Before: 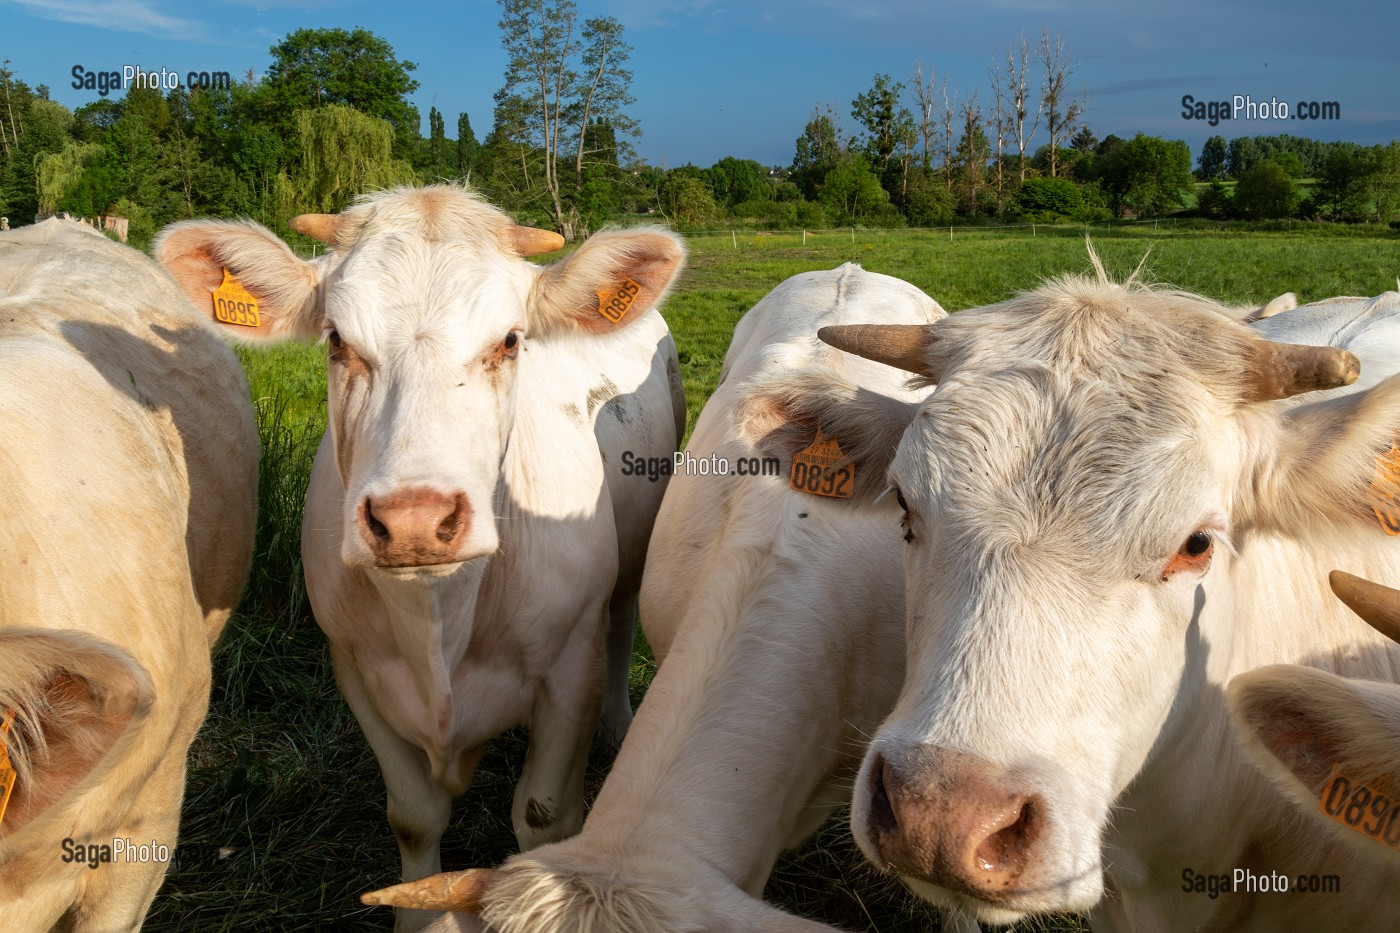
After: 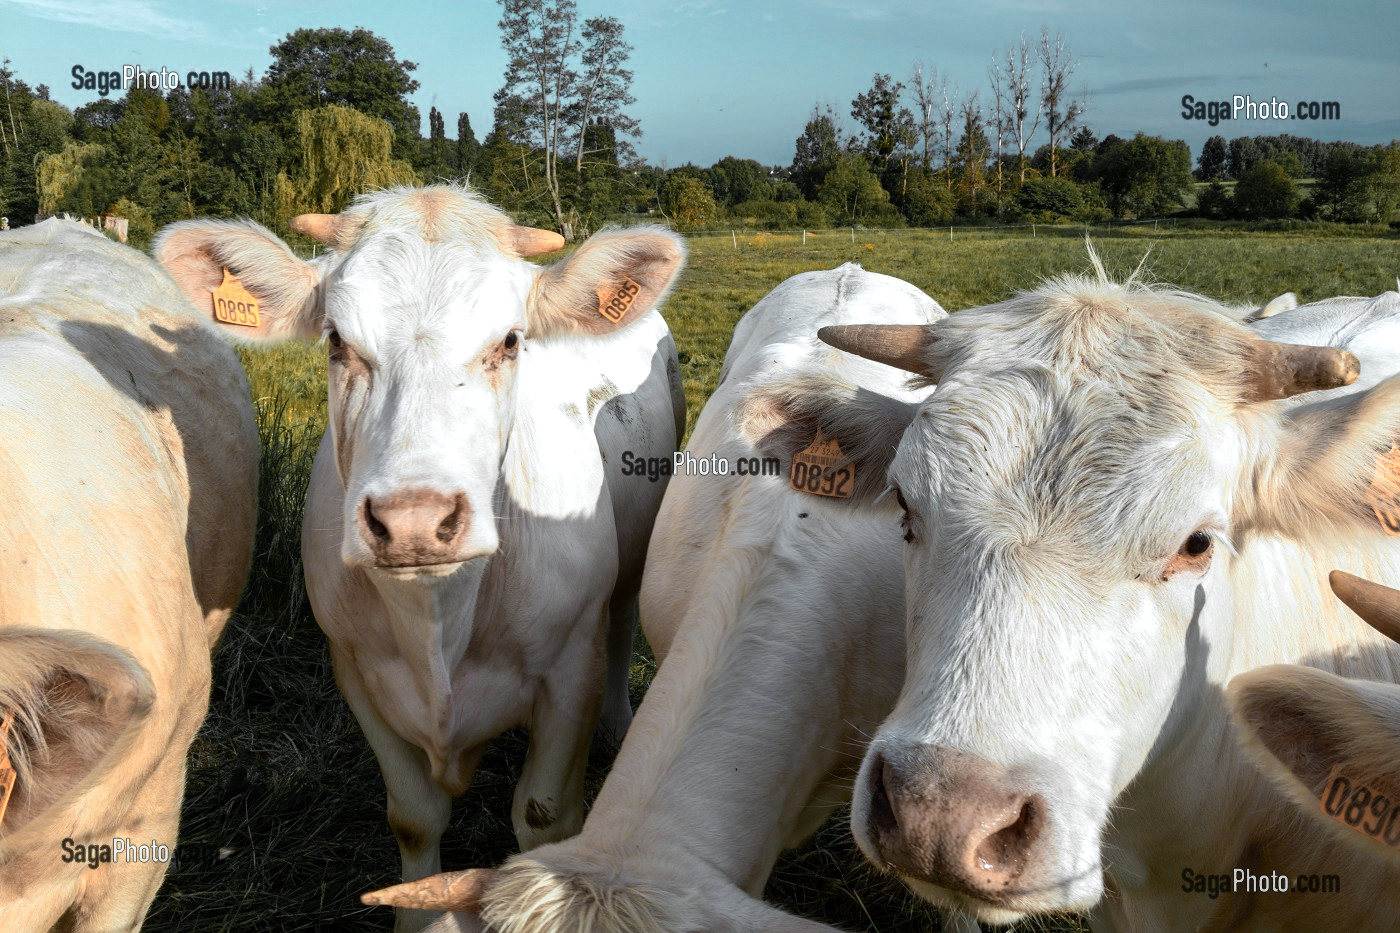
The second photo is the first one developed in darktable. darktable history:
contrast brightness saturation: contrast 0.109, saturation -0.15
color calibration: illuminant F (fluorescent), F source F9 (Cool White Deluxe 4150 K) – high CRI, x 0.374, y 0.373, temperature 4159.46 K, clip negative RGB from gamut false
color zones: curves: ch0 [(0.009, 0.528) (0.136, 0.6) (0.255, 0.586) (0.39, 0.528) (0.522, 0.584) (0.686, 0.736) (0.849, 0.561)]; ch1 [(0.045, 0.781) (0.14, 0.416) (0.257, 0.695) (0.442, 0.032) (0.738, 0.338) (0.818, 0.632) (0.891, 0.741) (1, 0.704)]; ch2 [(0, 0.667) (0.141, 0.52) (0.26, 0.37) (0.474, 0.432) (0.743, 0.286)]
